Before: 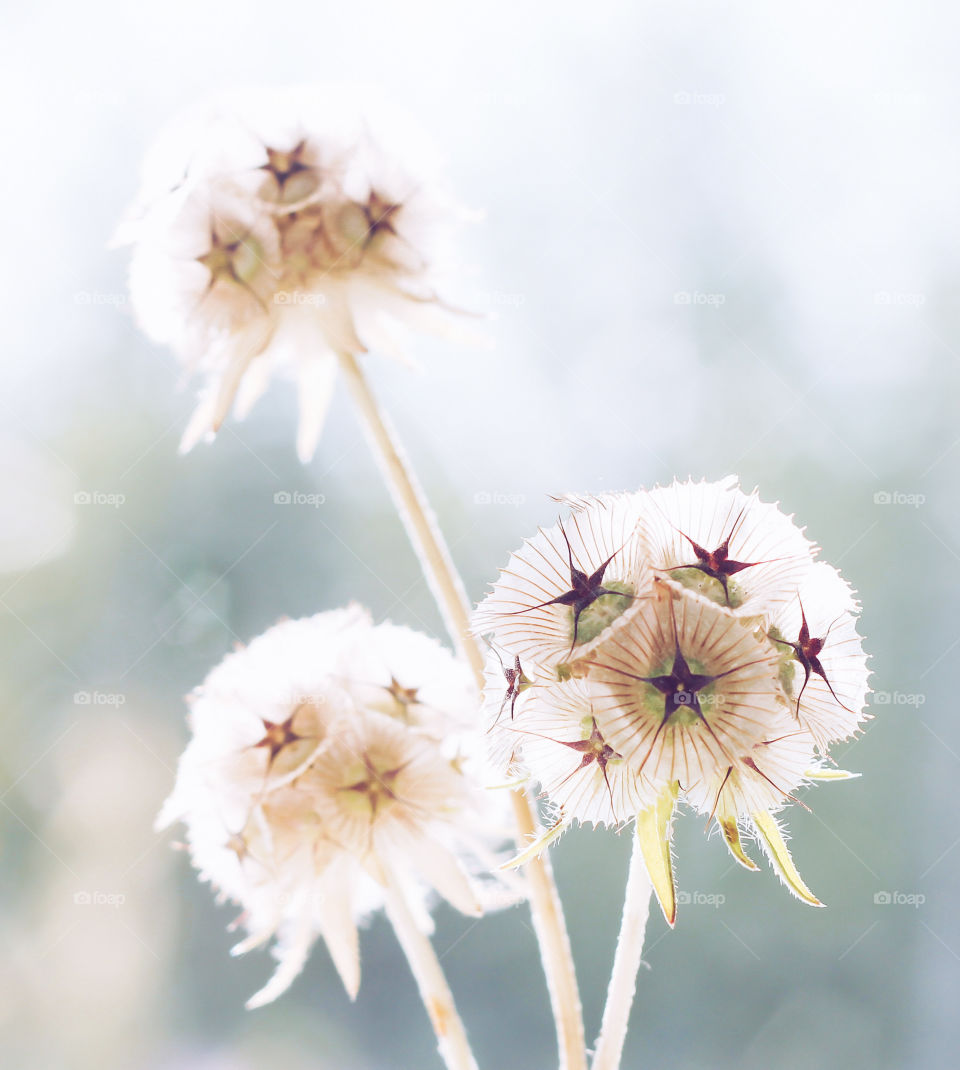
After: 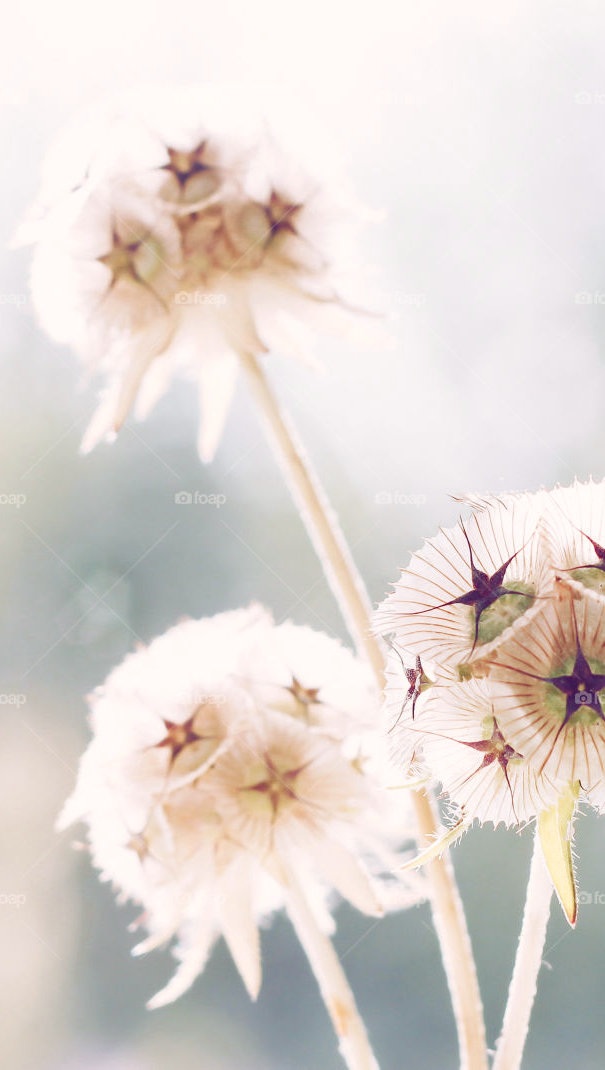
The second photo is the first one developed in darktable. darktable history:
crop: left 10.406%, right 26.485%
color balance rgb: highlights gain › chroma 1.592%, highlights gain › hue 57.02°, perceptual saturation grading › global saturation 20%, perceptual saturation grading › highlights -50.061%, perceptual saturation grading › shadows 30.979%, global vibrance 20%
